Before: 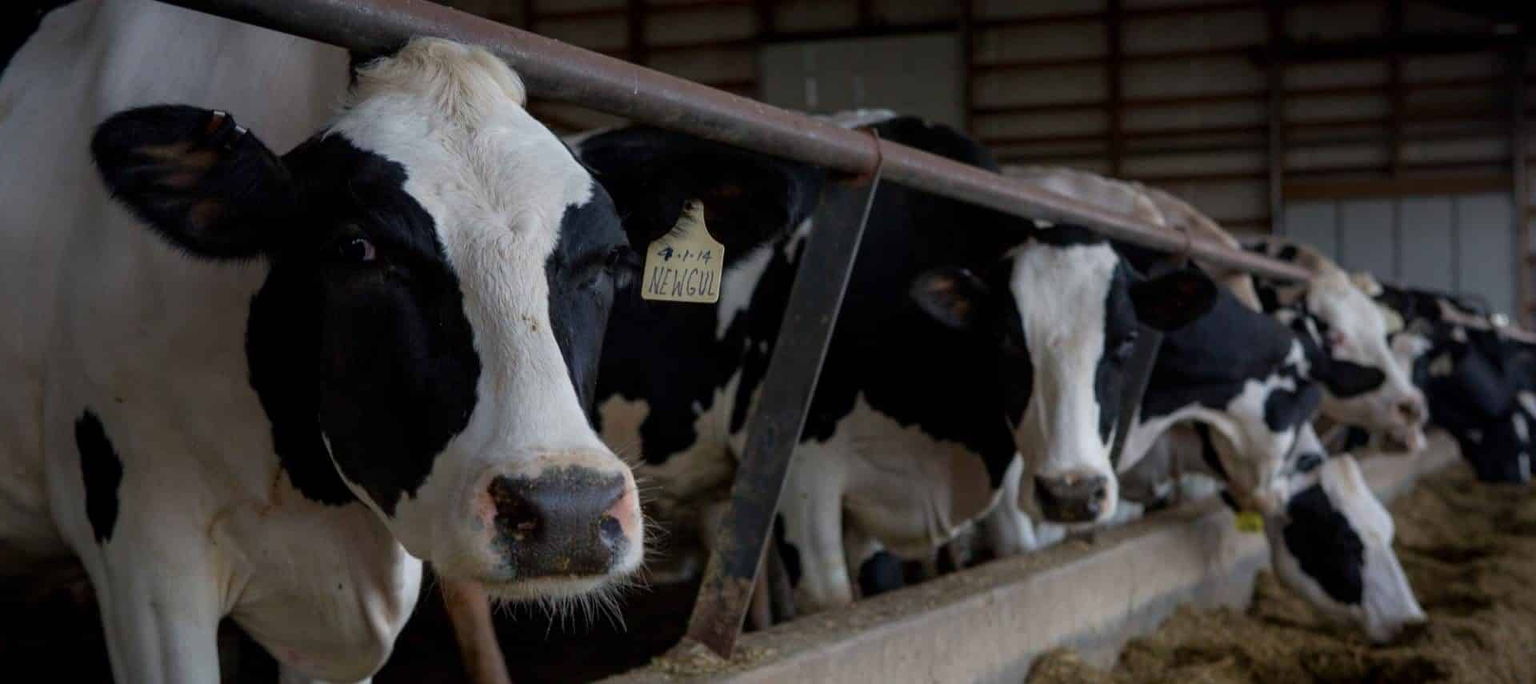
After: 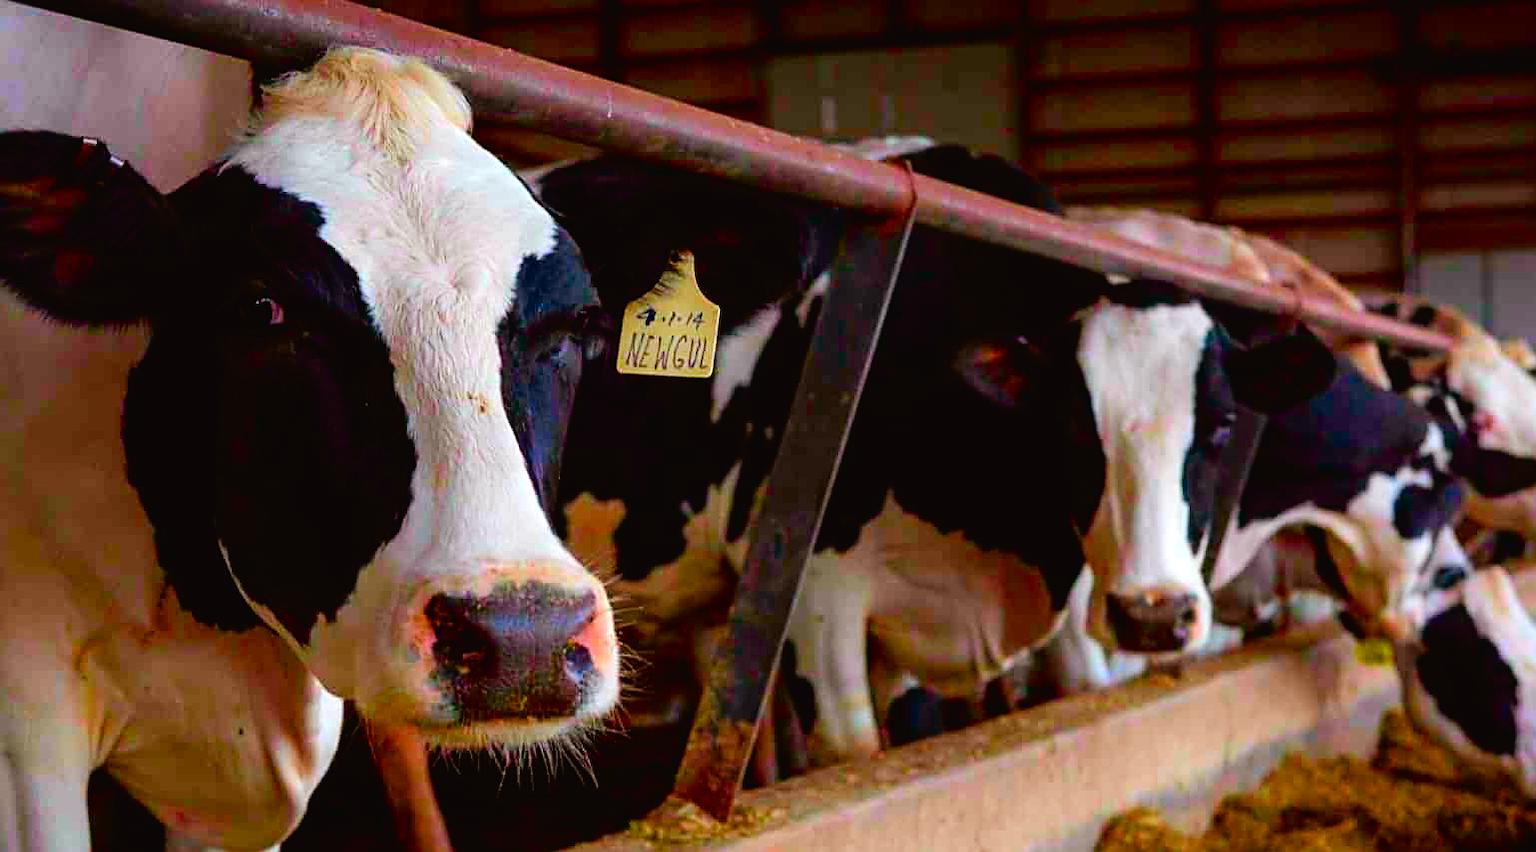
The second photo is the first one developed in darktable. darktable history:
white balance: emerald 1
crop and rotate: left 9.597%, right 10.195%
sharpen: on, module defaults
tone curve: curves: ch0 [(0, 0.019) (0.066, 0.043) (0.189, 0.182) (0.368, 0.407) (0.501, 0.564) (0.677, 0.729) (0.851, 0.861) (0.997, 0.959)]; ch1 [(0, 0) (0.187, 0.121) (0.388, 0.346) (0.437, 0.409) (0.474, 0.472) (0.499, 0.501) (0.514, 0.515) (0.542, 0.557) (0.645, 0.686) (0.812, 0.856) (1, 1)]; ch2 [(0, 0) (0.246, 0.214) (0.421, 0.427) (0.459, 0.484) (0.5, 0.504) (0.518, 0.523) (0.529, 0.548) (0.56, 0.576) (0.607, 0.63) (0.744, 0.734) (0.867, 0.821) (0.993, 0.889)], color space Lab, independent channels, preserve colors none
color balance rgb: linear chroma grading › global chroma 25%, perceptual saturation grading › global saturation 40%, perceptual saturation grading › highlights -50%, perceptual saturation grading › shadows 30%, perceptual brilliance grading › global brilliance 25%, global vibrance 60%
rgb levels: mode RGB, independent channels, levels [[0, 0.5, 1], [0, 0.521, 1], [0, 0.536, 1]]
